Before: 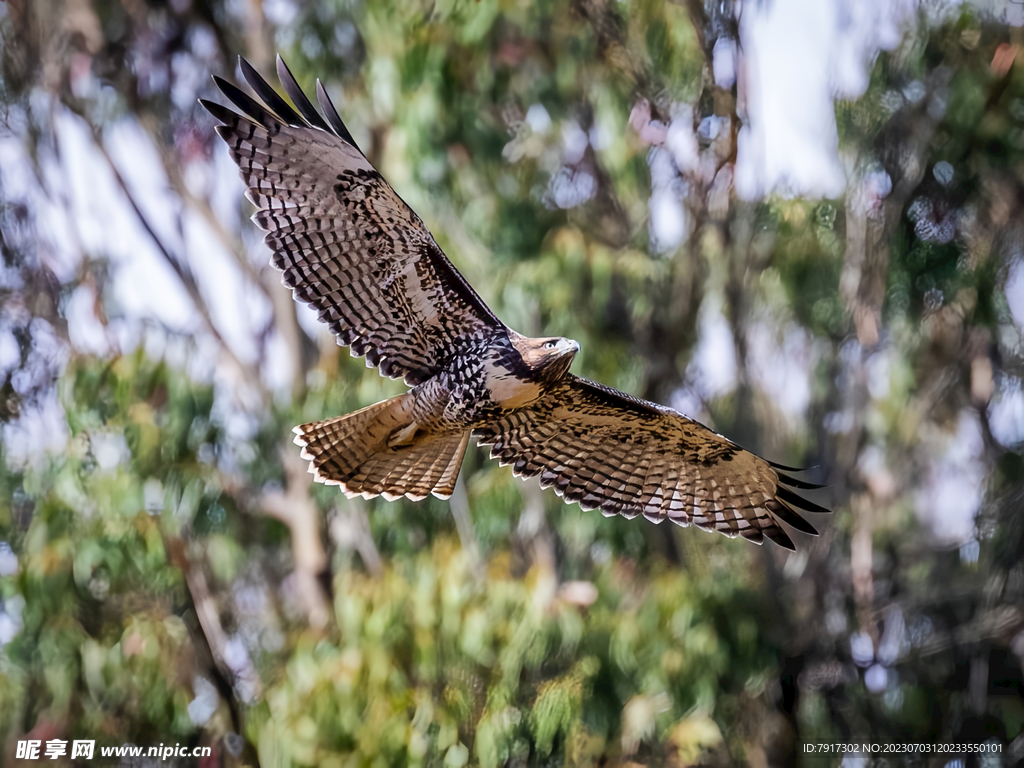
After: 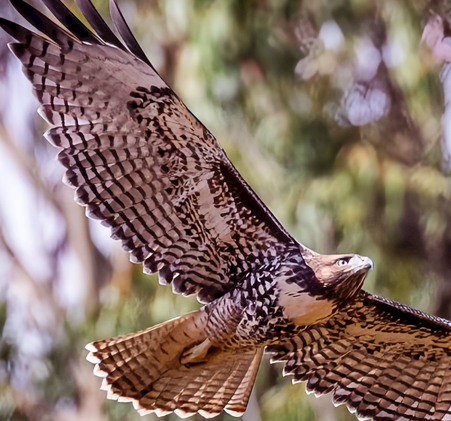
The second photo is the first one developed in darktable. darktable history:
rgb levels: mode RGB, independent channels, levels [[0, 0.474, 1], [0, 0.5, 1], [0, 0.5, 1]]
crop: left 20.248%, top 10.86%, right 35.675%, bottom 34.321%
